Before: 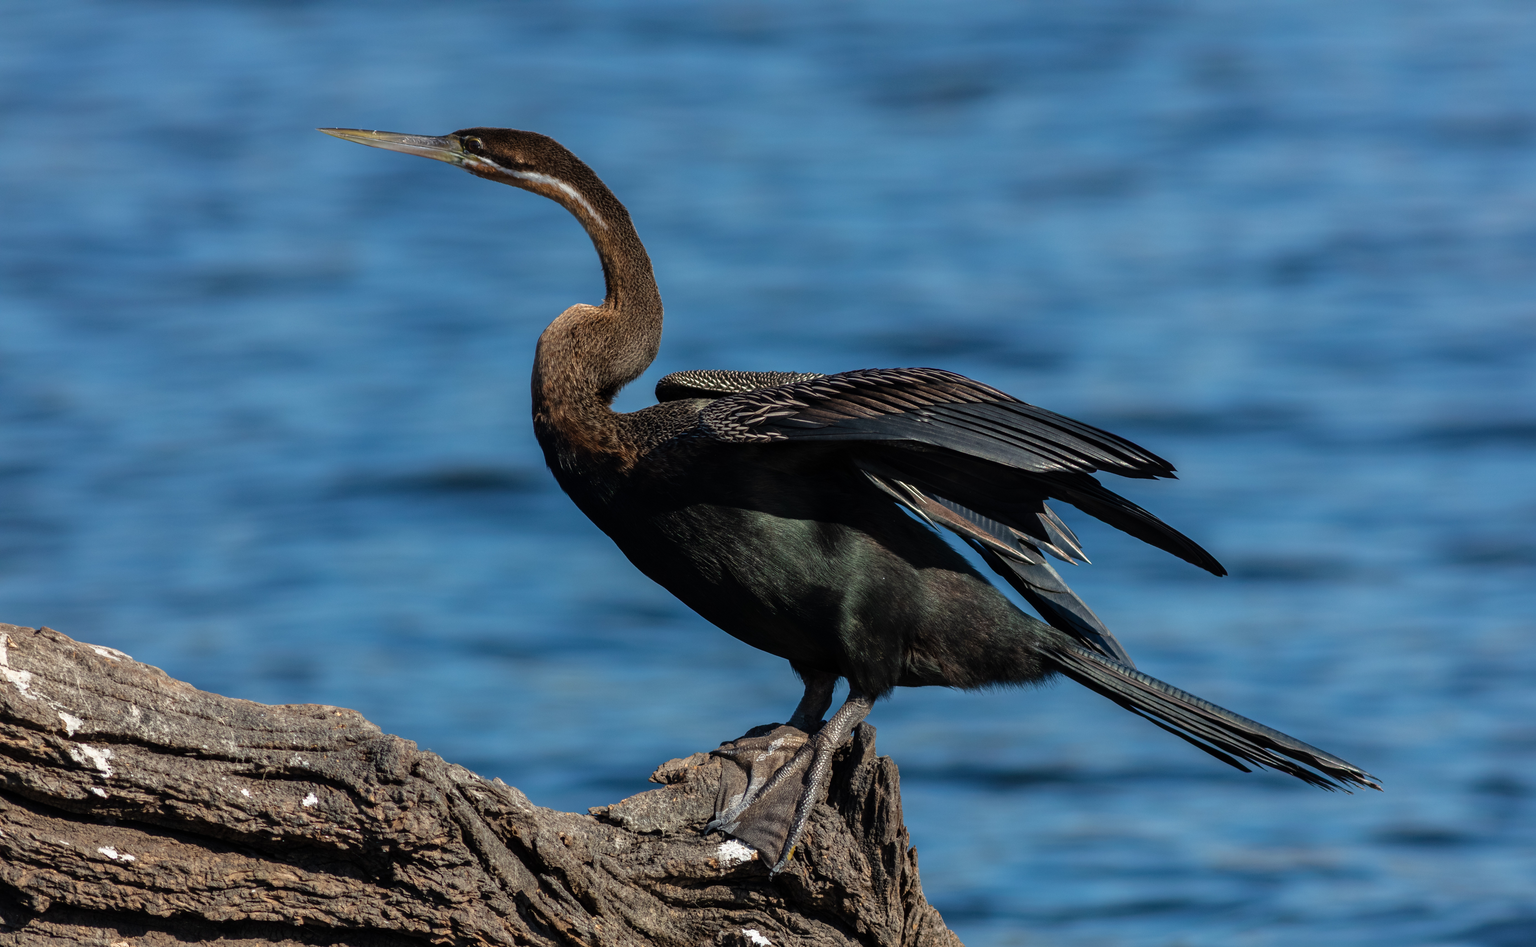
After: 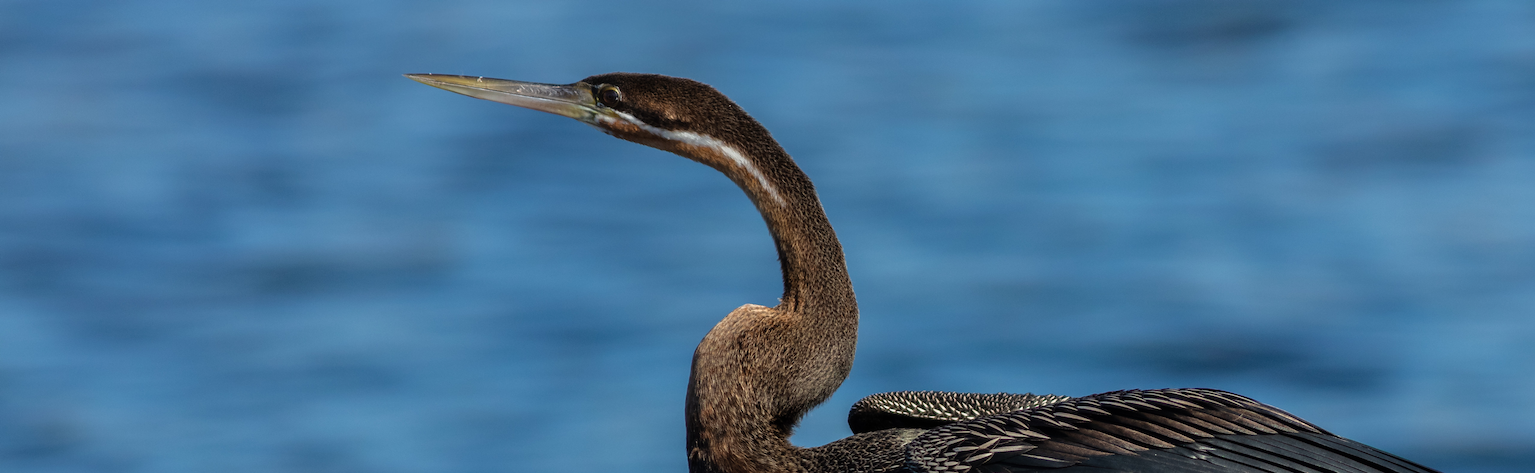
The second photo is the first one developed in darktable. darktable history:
color balance: mode lift, gamma, gain (sRGB)
crop: left 0.579%, top 7.627%, right 23.167%, bottom 54.275%
